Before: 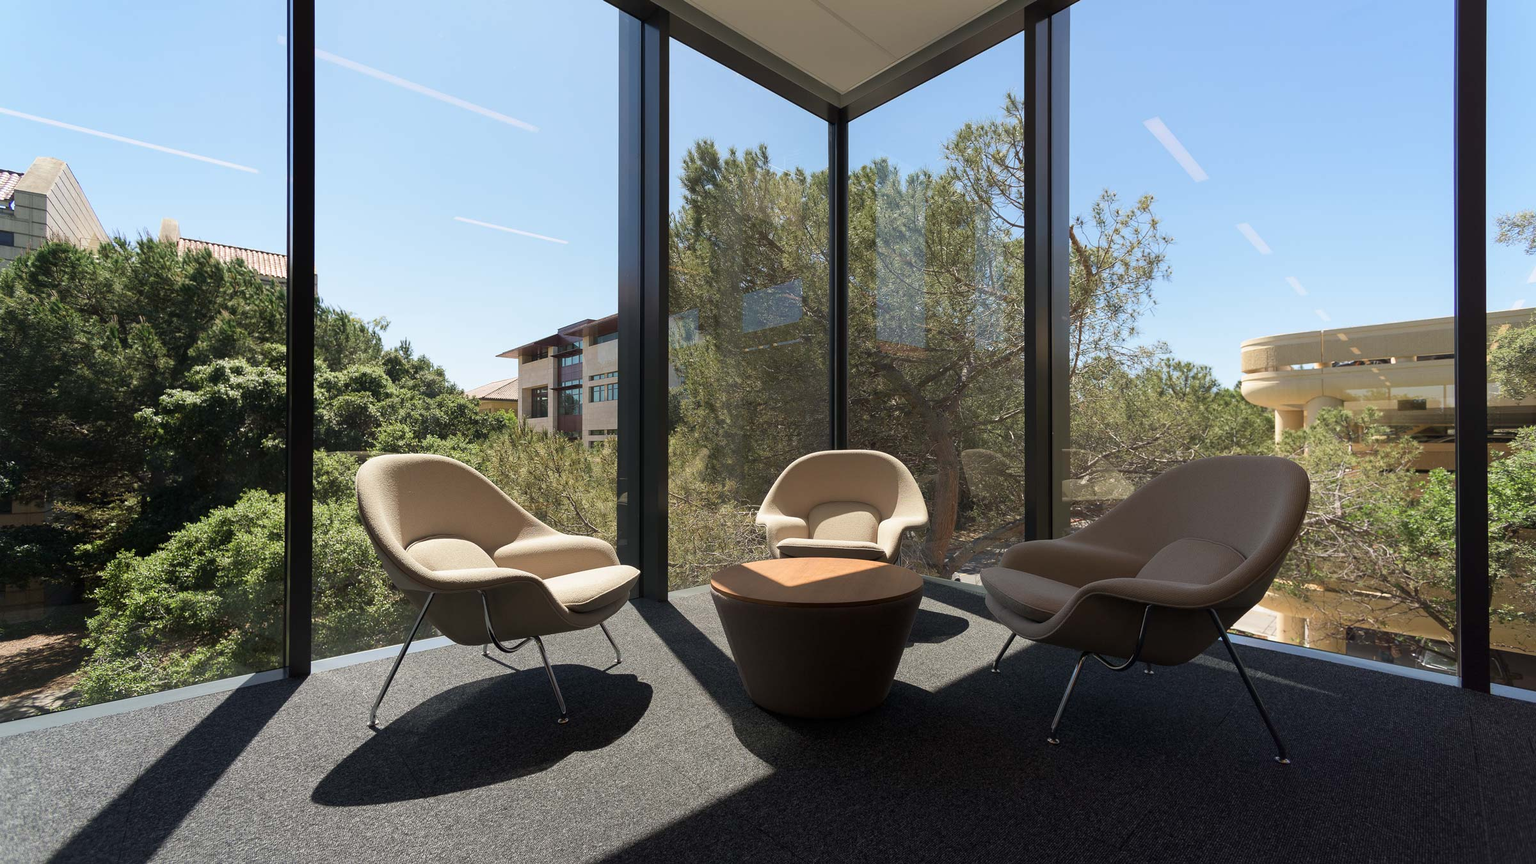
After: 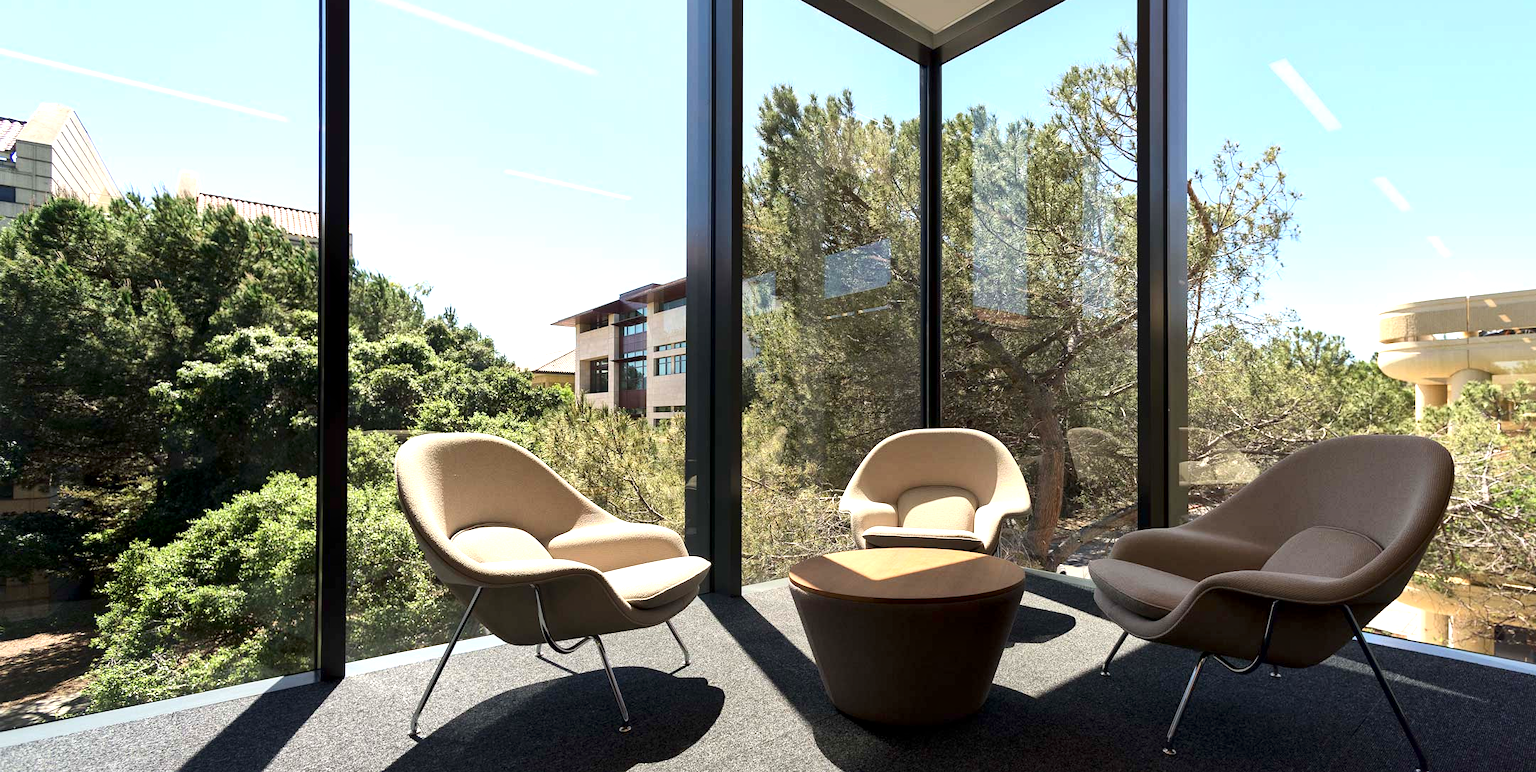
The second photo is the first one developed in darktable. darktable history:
contrast brightness saturation: contrast 0.147, brightness -0.01, saturation 0.103
local contrast: mode bilateral grid, contrast 24, coarseness 47, detail 150%, midtone range 0.2
exposure: black level correction 0, exposure 0.697 EV, compensate highlight preservation false
crop: top 7.465%, right 9.916%, bottom 11.965%
